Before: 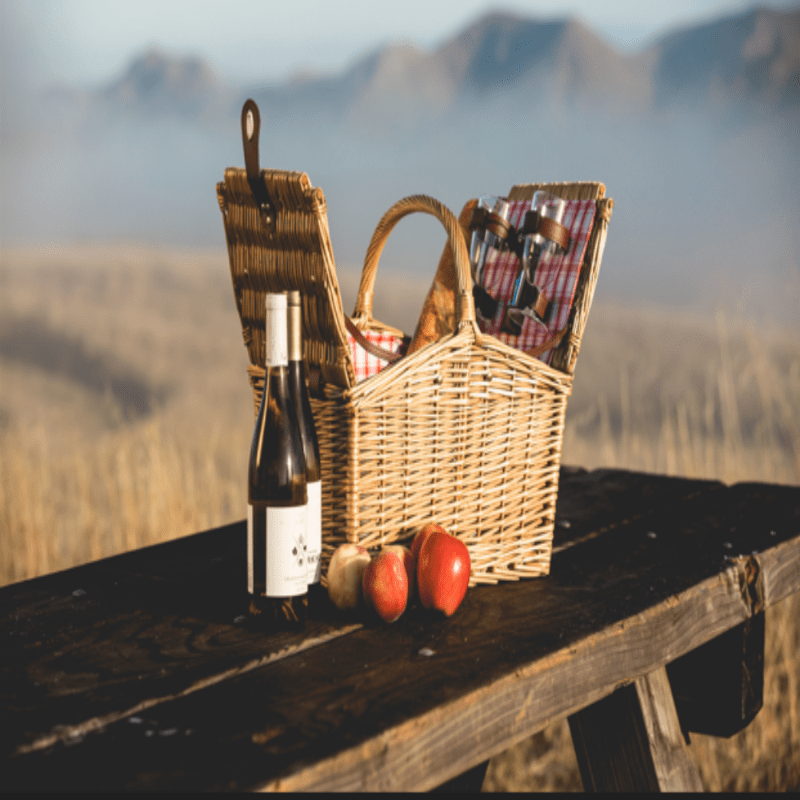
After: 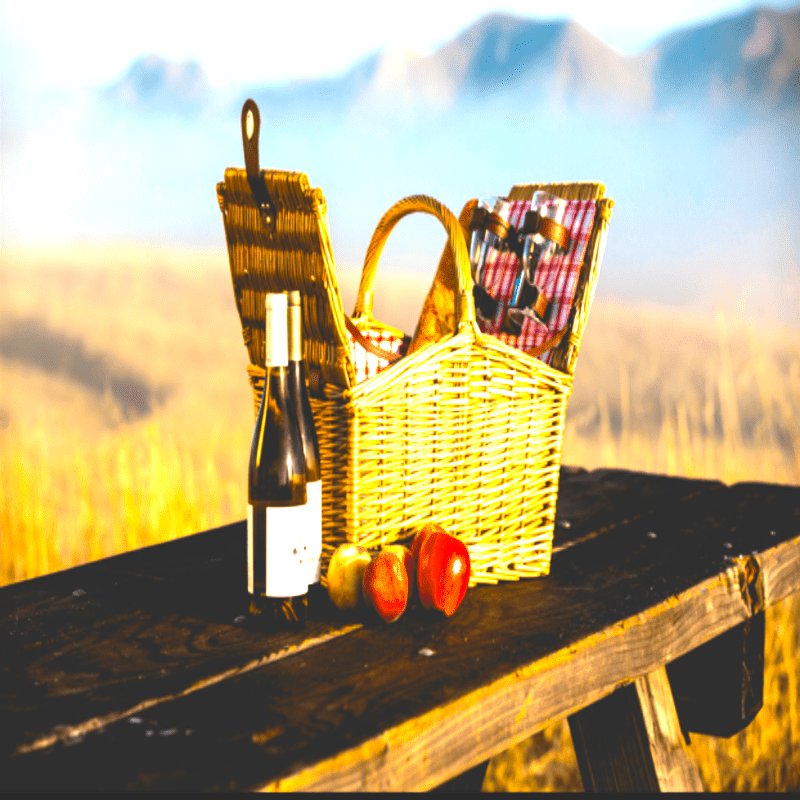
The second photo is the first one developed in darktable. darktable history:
color balance rgb: linear chroma grading › shadows -10%, linear chroma grading › global chroma 20%, perceptual saturation grading › global saturation 15%, perceptual brilliance grading › global brilliance 30%, perceptual brilliance grading › highlights 12%, perceptual brilliance grading › mid-tones 24%, global vibrance 20%
contrast brightness saturation: saturation 0.13
